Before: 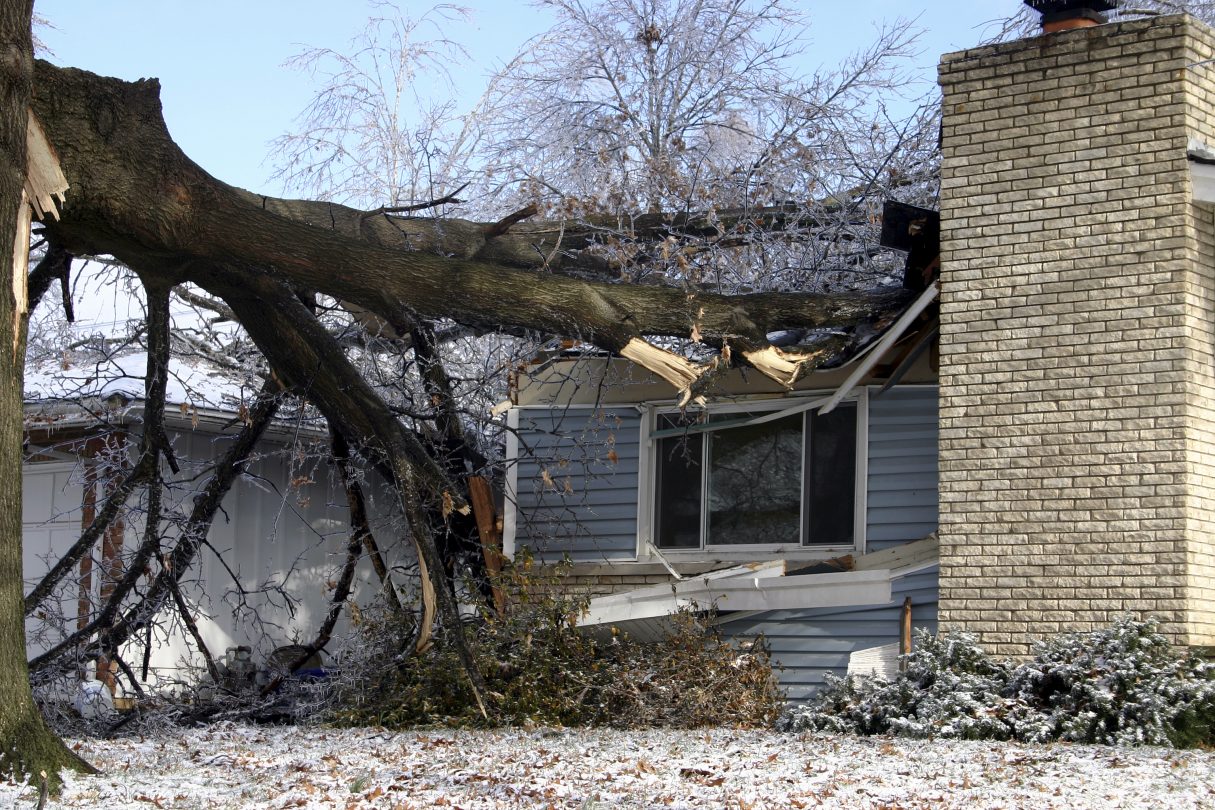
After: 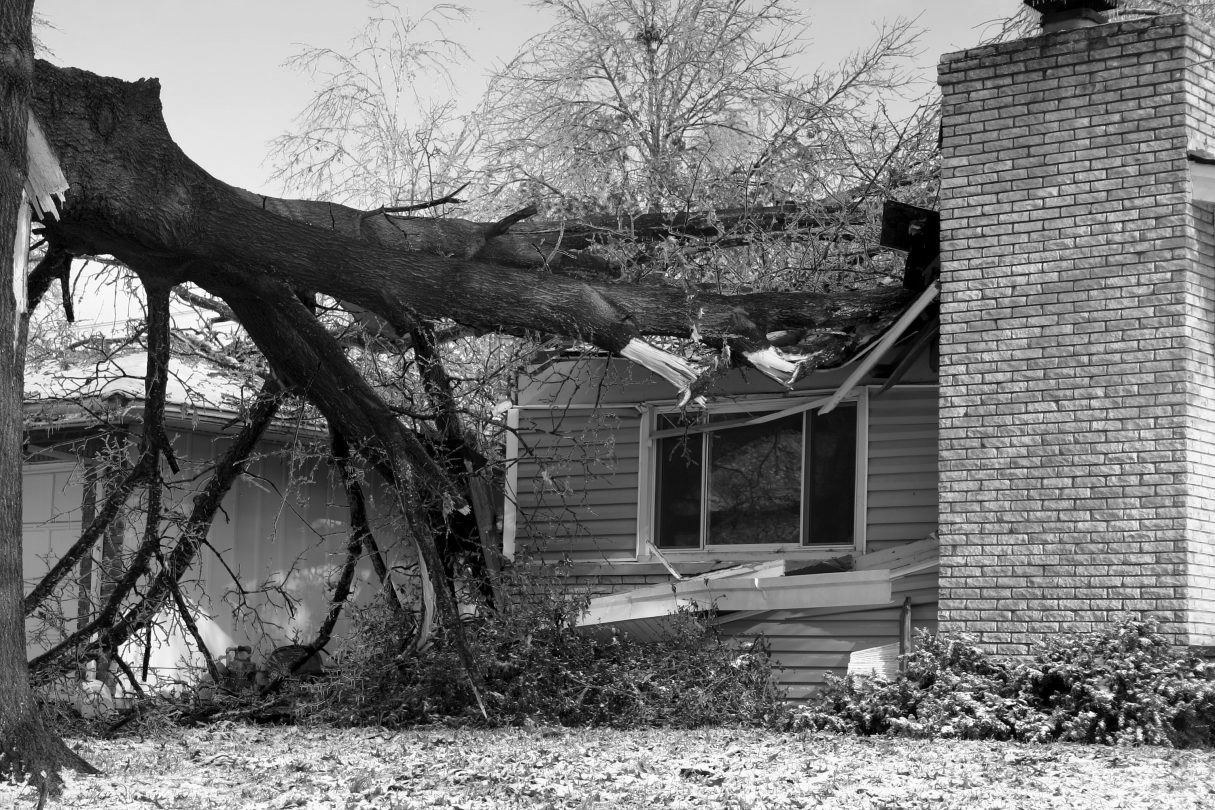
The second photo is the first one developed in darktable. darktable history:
monochrome: a 0, b 0, size 0.5, highlights 0.57
color contrast: green-magenta contrast 1.12, blue-yellow contrast 1.95, unbound 0
